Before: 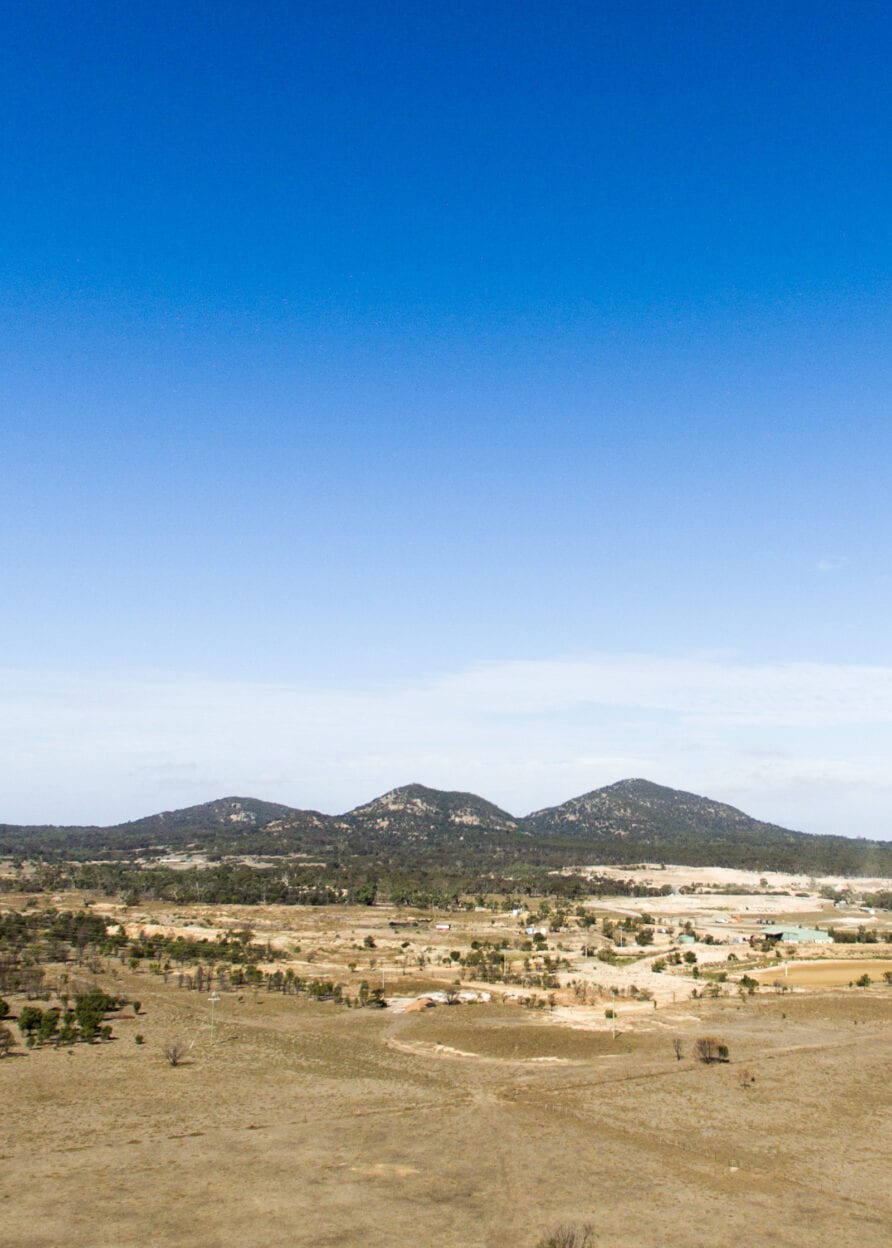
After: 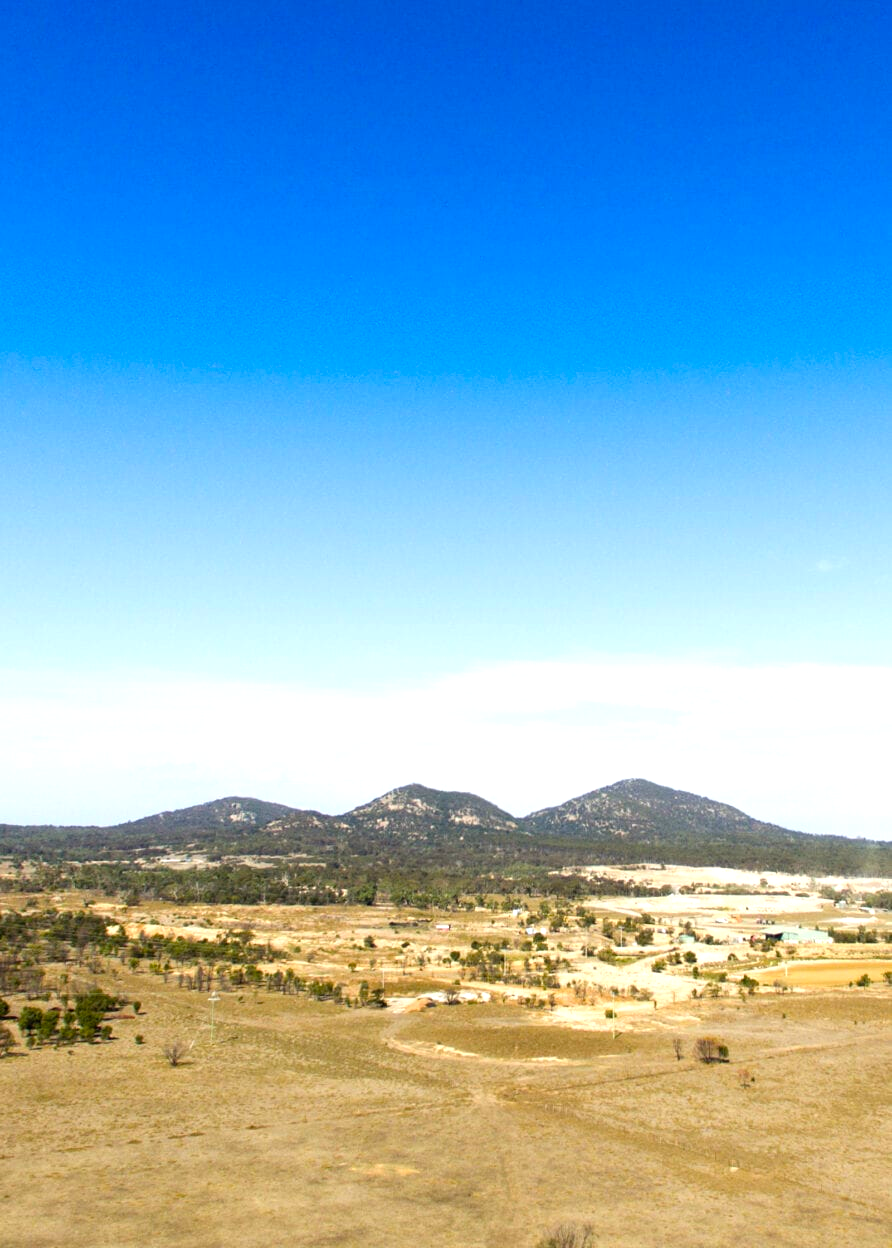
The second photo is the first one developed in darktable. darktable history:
color balance rgb: perceptual saturation grading › global saturation 29.376%
exposure: black level correction 0, exposure 0.5 EV, compensate highlight preservation false
